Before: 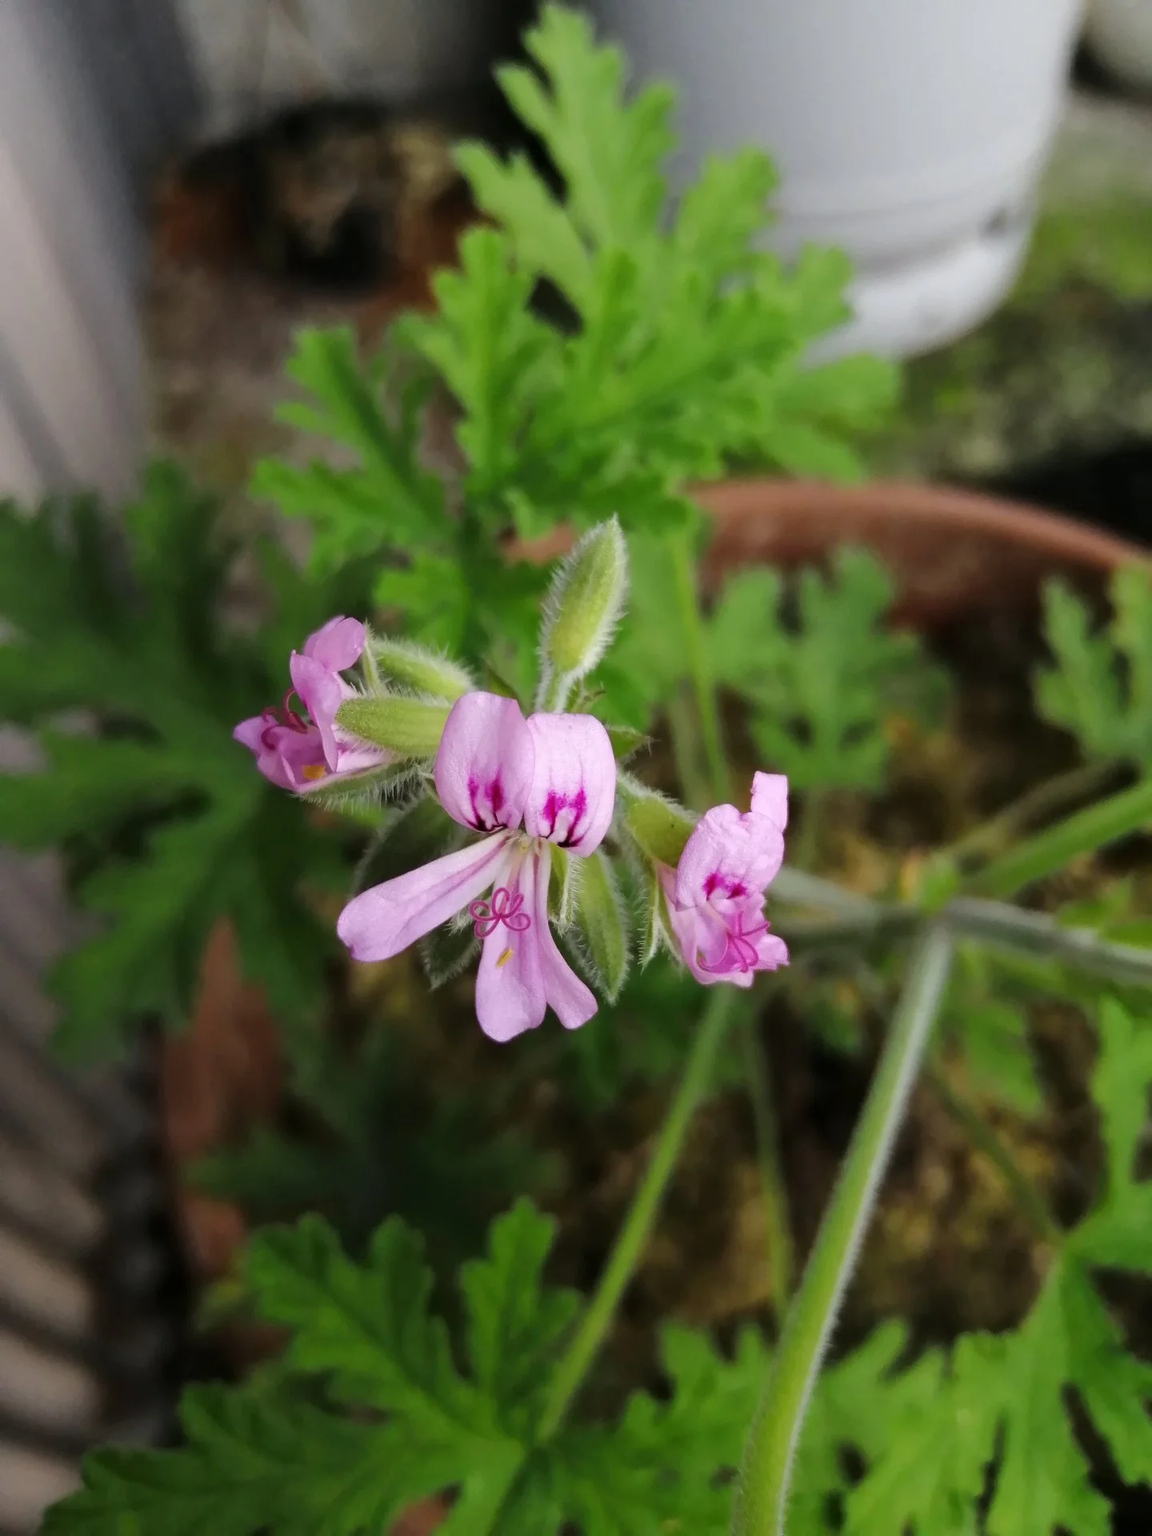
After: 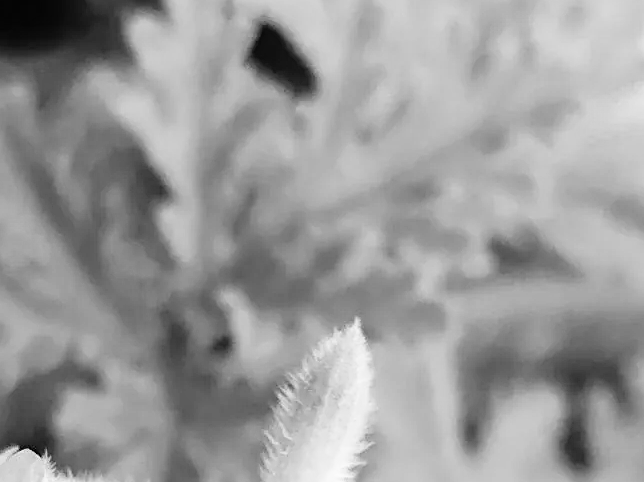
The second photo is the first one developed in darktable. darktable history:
crop: left 28.64%, top 16.832%, right 26.637%, bottom 58.055%
monochrome: on, module defaults
sharpen: on, module defaults
tone equalizer: on, module defaults
base curve: curves: ch0 [(0, 0) (0.012, 0.01) (0.073, 0.168) (0.31, 0.711) (0.645, 0.957) (1, 1)], preserve colors none
haze removal: compatibility mode true, adaptive false
